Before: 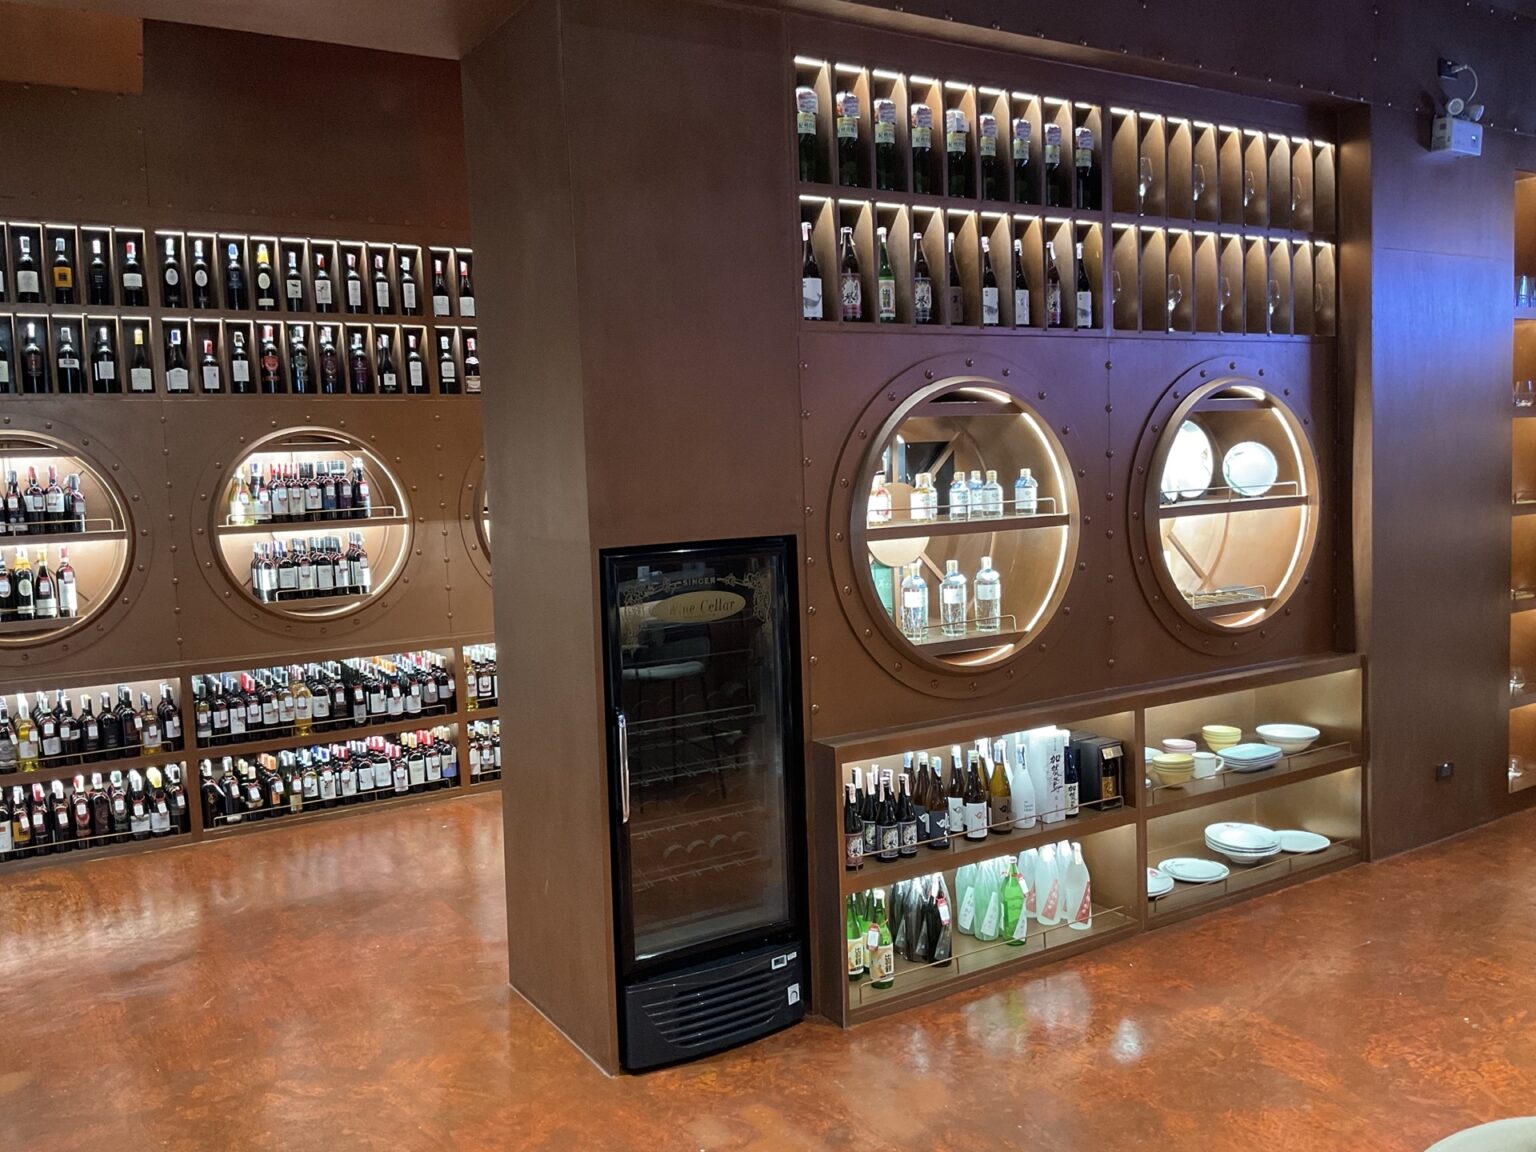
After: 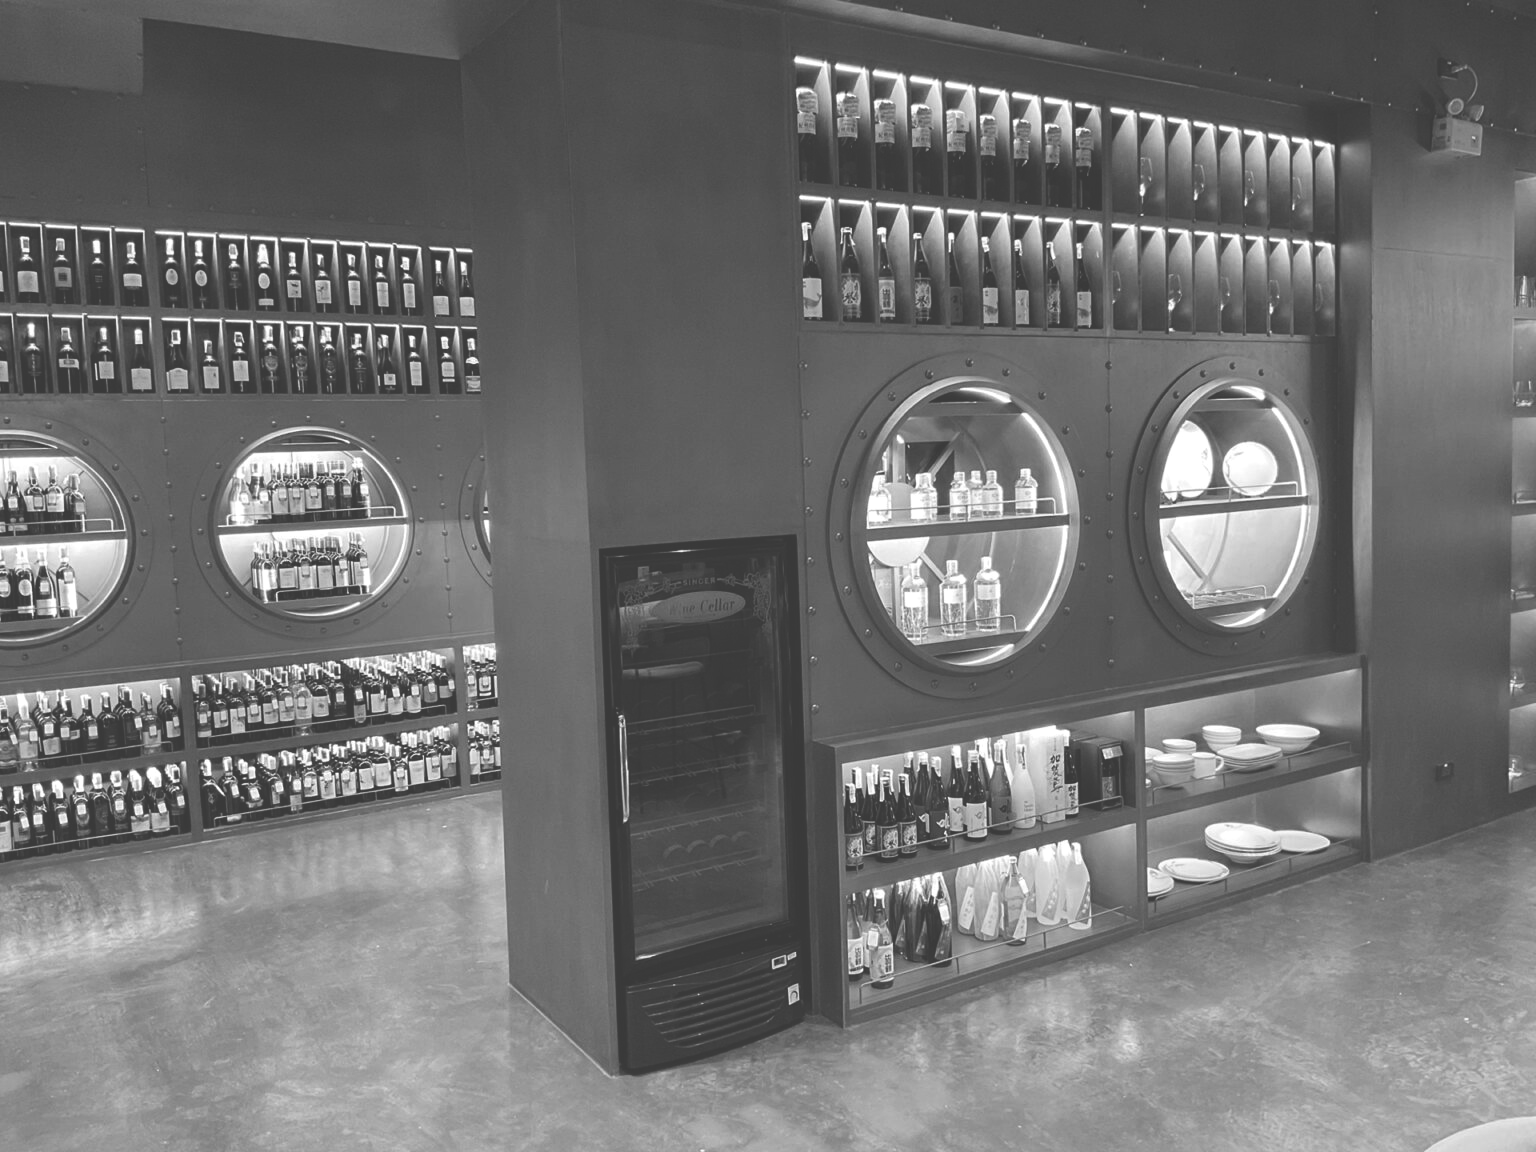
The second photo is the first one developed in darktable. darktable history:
color calibration: output gray [0.714, 0.278, 0, 0], illuminant same as pipeline (D50), adaptation none (bypass)
tone equalizer: on, module defaults
exposure: black level correction -0.041, exposure 0.064 EV, compensate highlight preservation false
